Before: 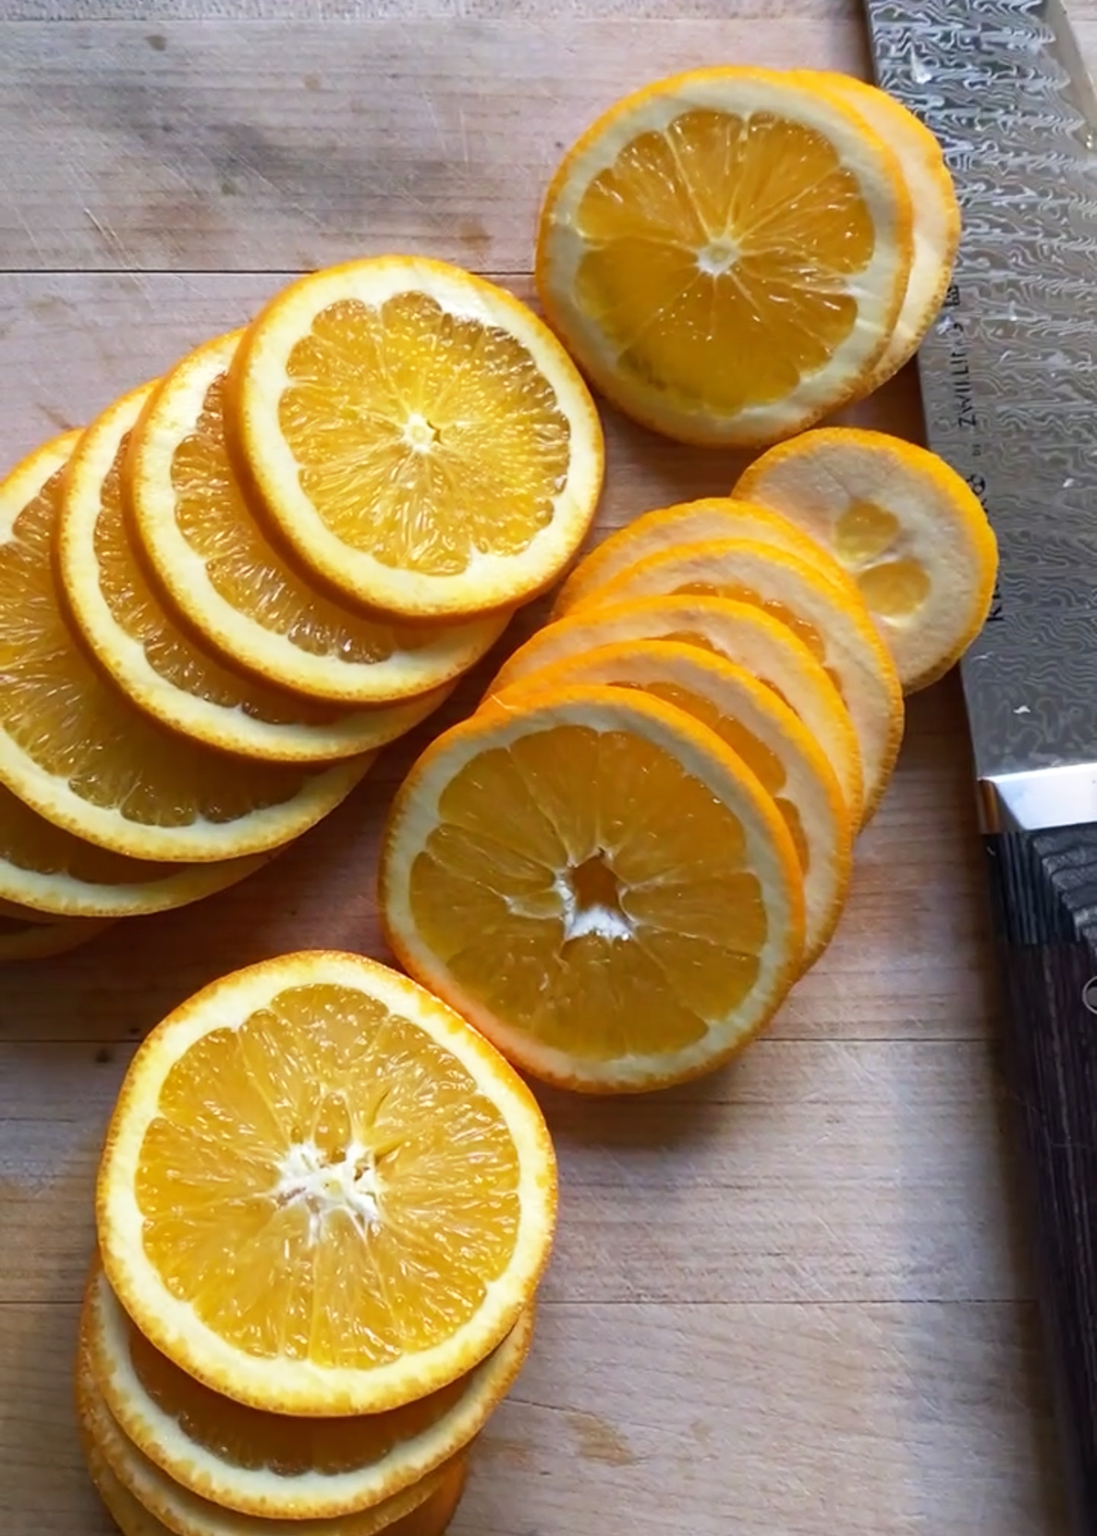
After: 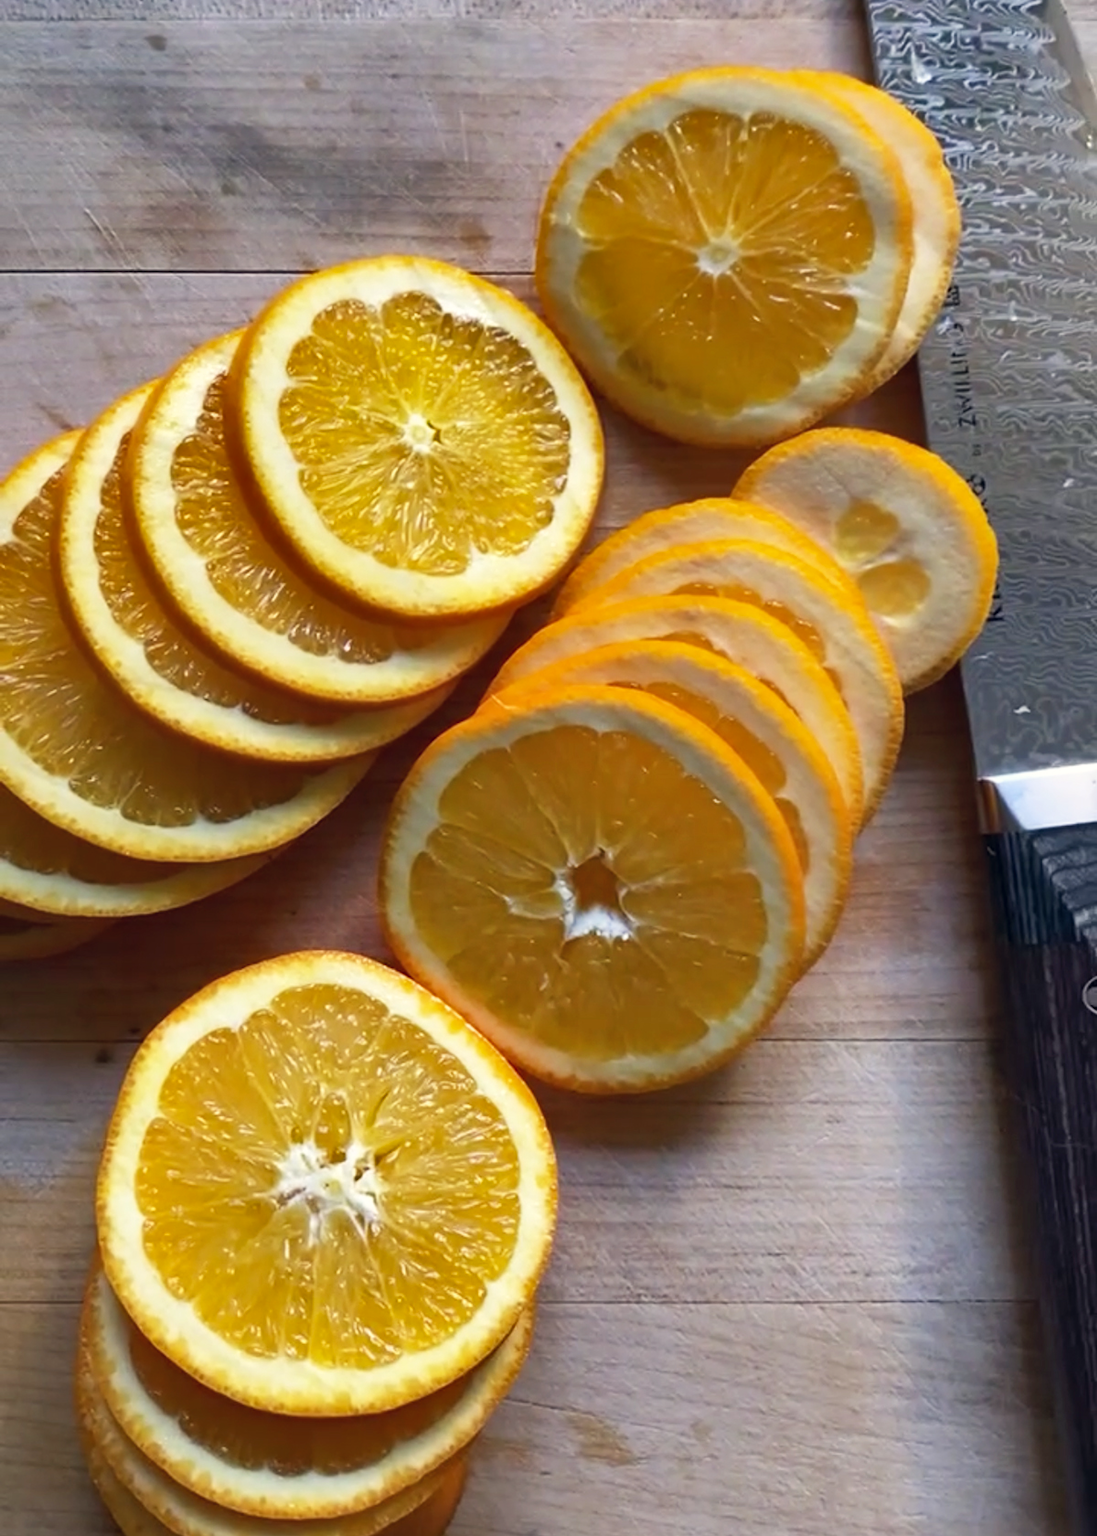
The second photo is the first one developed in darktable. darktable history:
color correction: highlights a* 0.207, highlights b* 2.7, shadows a* -0.874, shadows b* -4.78
shadows and highlights: radius 118.69, shadows 42.21, highlights -61.56, soften with gaussian
